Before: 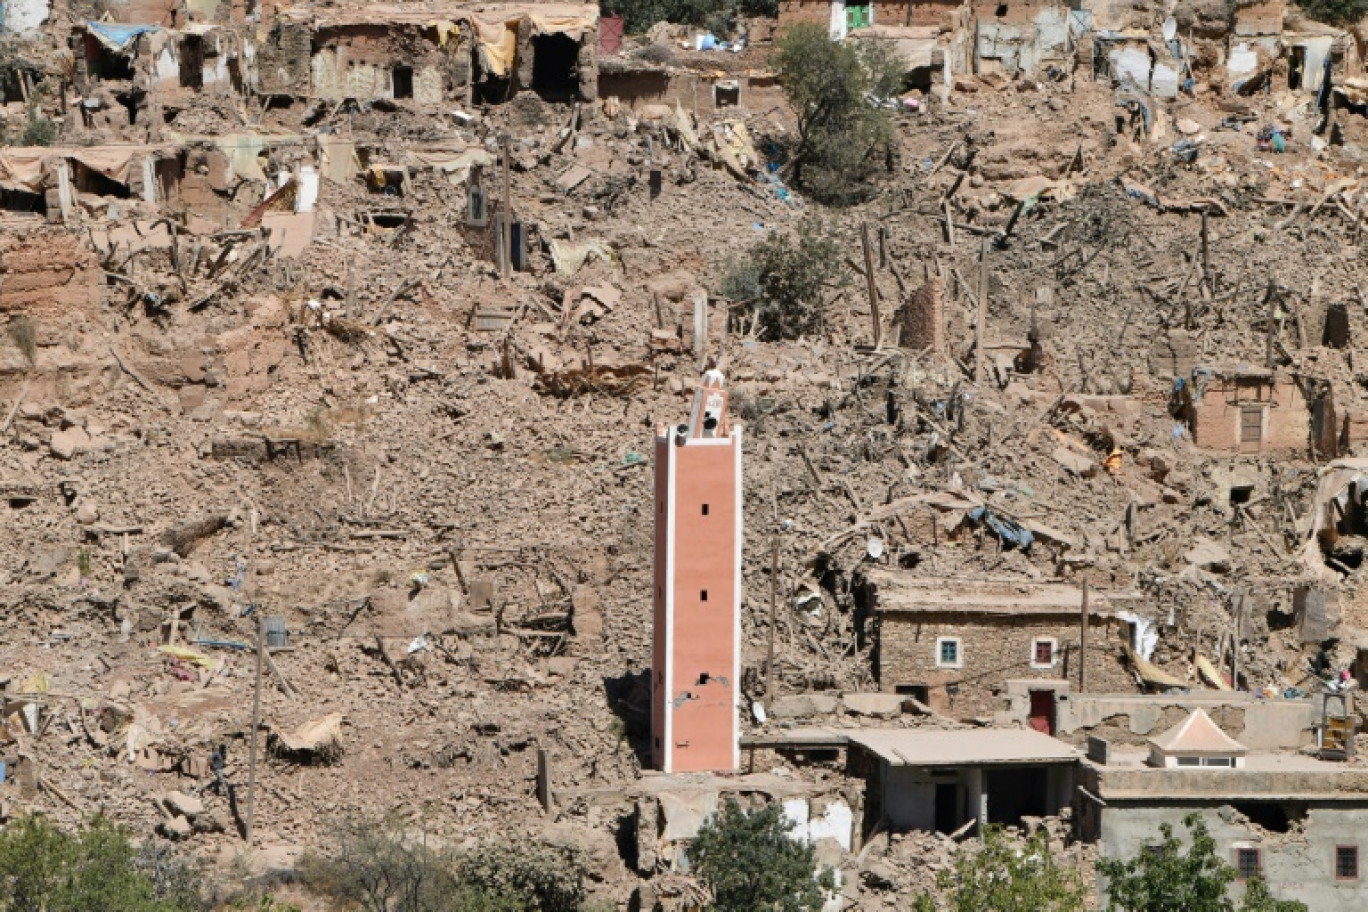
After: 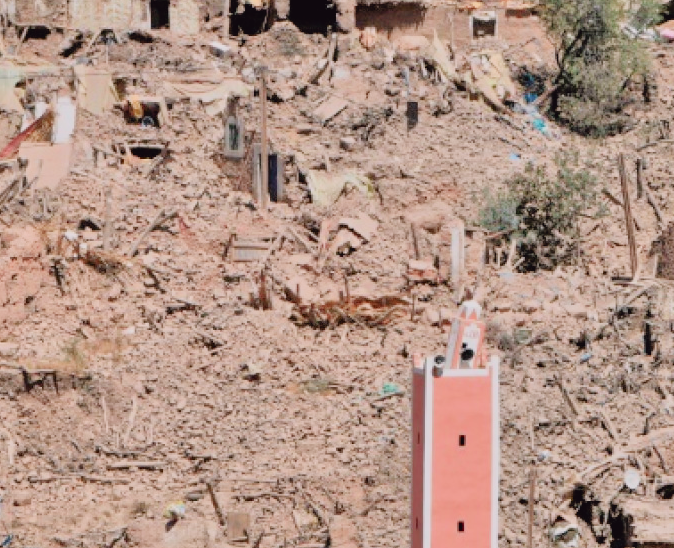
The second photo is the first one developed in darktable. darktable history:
crop: left 17.835%, top 7.675%, right 32.881%, bottom 32.213%
tone curve: curves: ch0 [(0, 0.025) (0.15, 0.143) (0.452, 0.486) (0.751, 0.788) (1, 0.961)]; ch1 [(0, 0) (0.43, 0.408) (0.476, 0.469) (0.497, 0.507) (0.546, 0.571) (0.566, 0.607) (0.62, 0.657) (1, 1)]; ch2 [(0, 0) (0.386, 0.397) (0.505, 0.498) (0.547, 0.546) (0.579, 0.58) (1, 1)], color space Lab, independent channels, preserve colors none
filmic rgb: black relative exposure -7.65 EV, white relative exposure 4.56 EV, hardness 3.61
tone equalizer: -7 EV 0.15 EV, -6 EV 0.6 EV, -5 EV 1.15 EV, -4 EV 1.33 EV, -3 EV 1.15 EV, -2 EV 0.6 EV, -1 EV 0.15 EV, mask exposure compensation -0.5 EV
